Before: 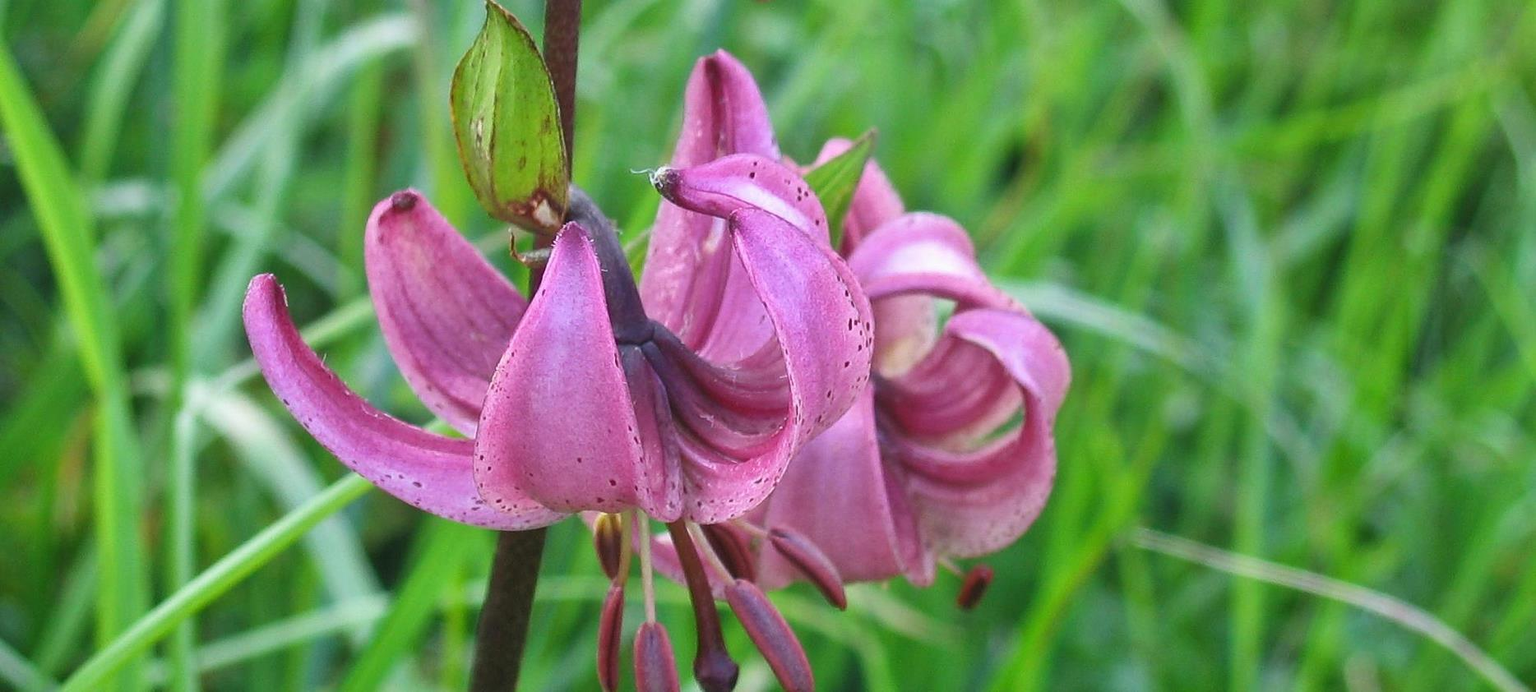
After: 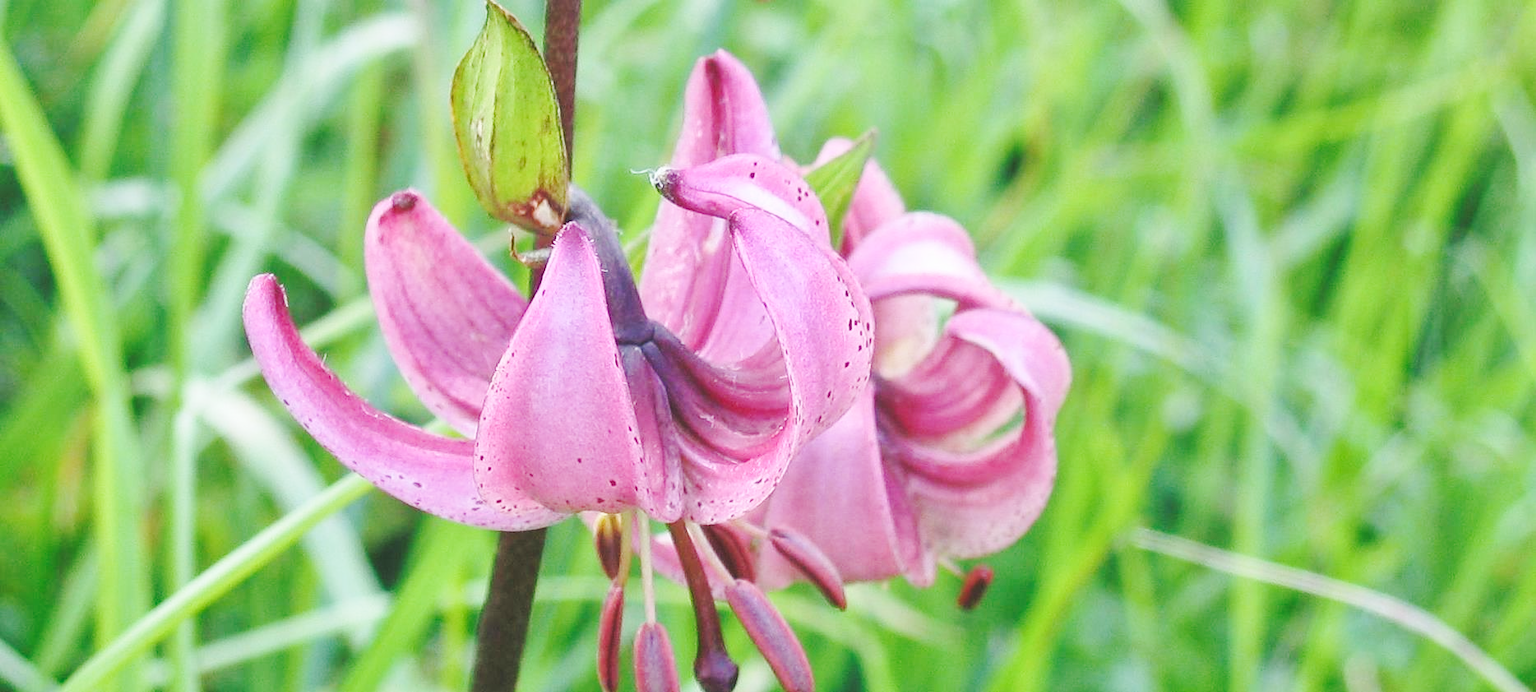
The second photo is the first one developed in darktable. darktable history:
base curve: curves: ch0 [(0, 0.007) (0.028, 0.063) (0.121, 0.311) (0.46, 0.743) (0.859, 0.957) (1, 1)], preserve colors none
